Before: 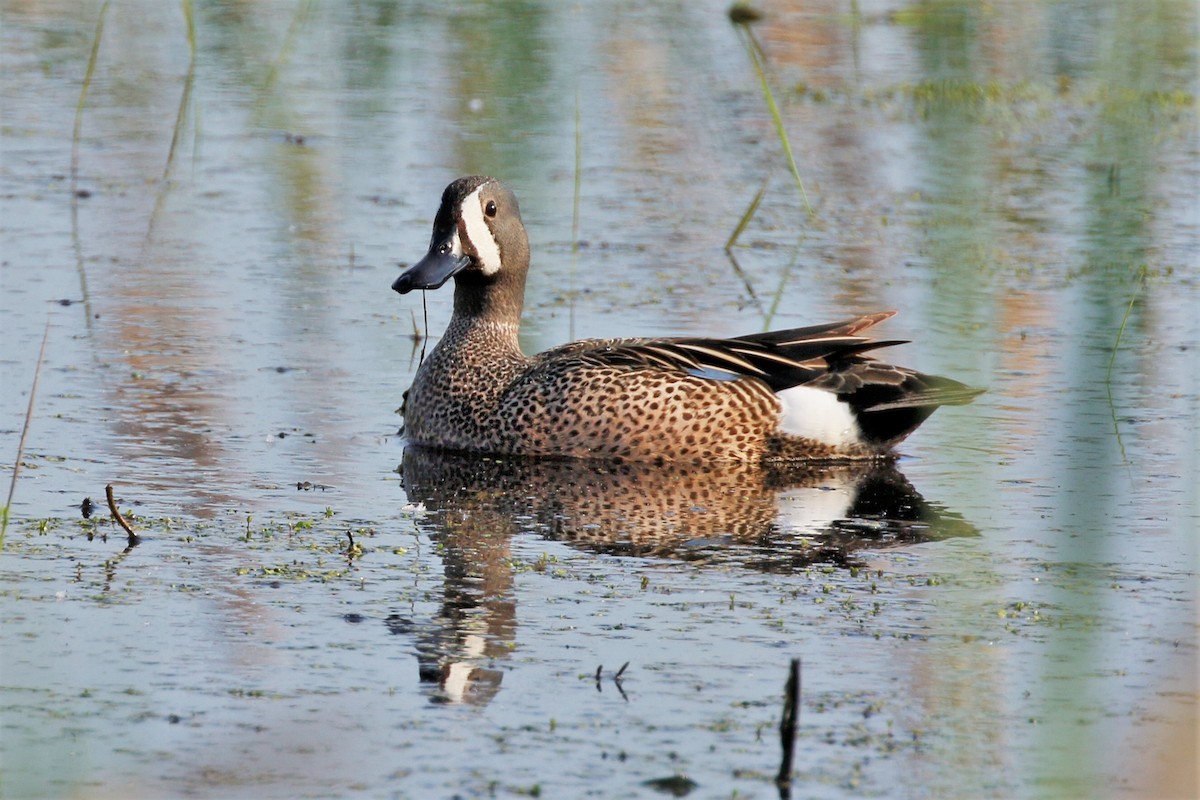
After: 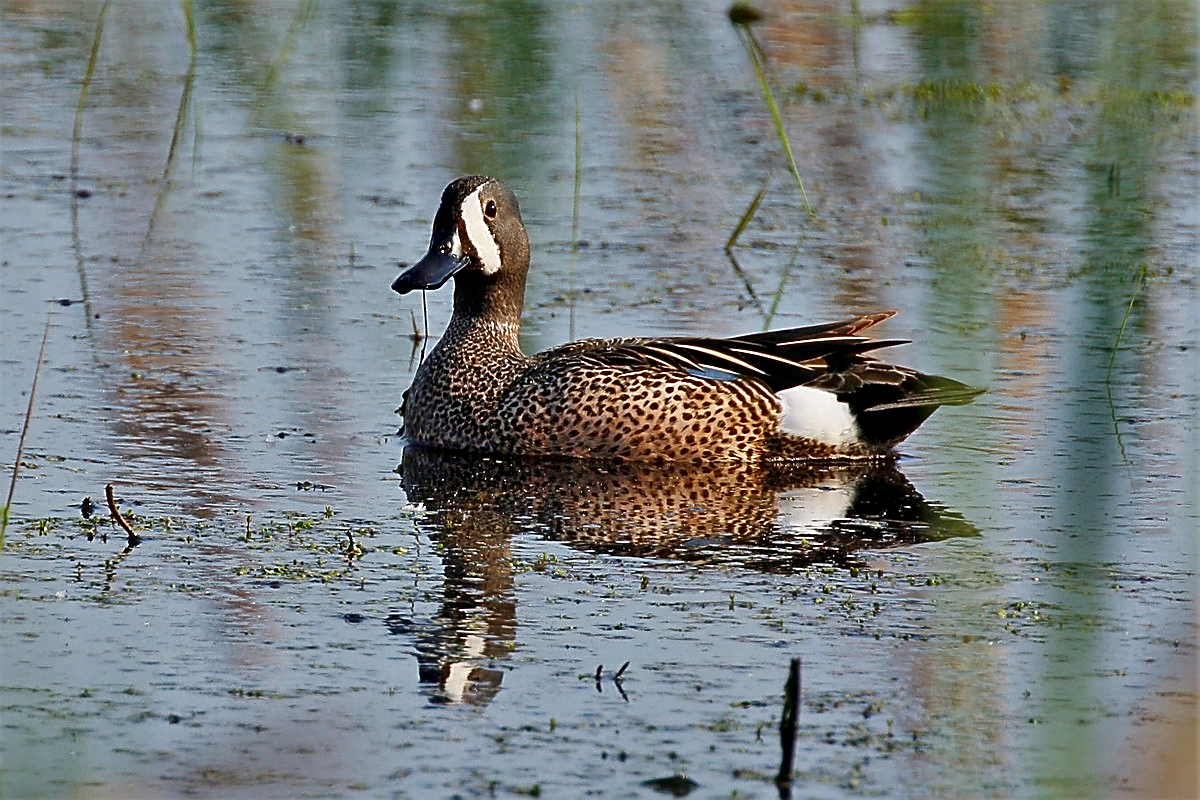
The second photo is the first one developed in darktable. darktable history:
sharpen: radius 1.685, amount 1.294
contrast brightness saturation: contrast 0.1, brightness -0.26, saturation 0.14
